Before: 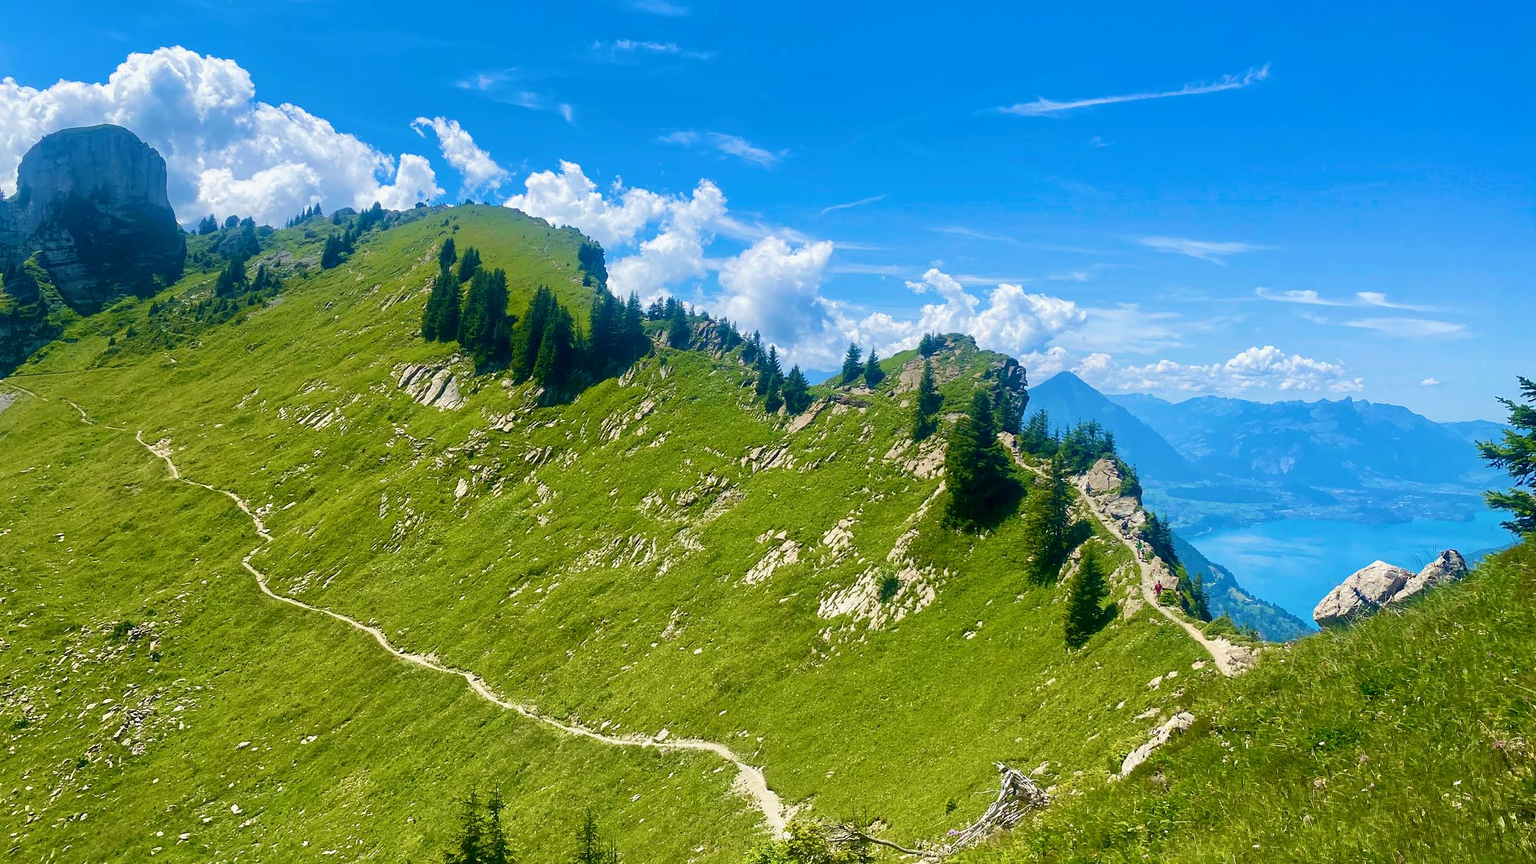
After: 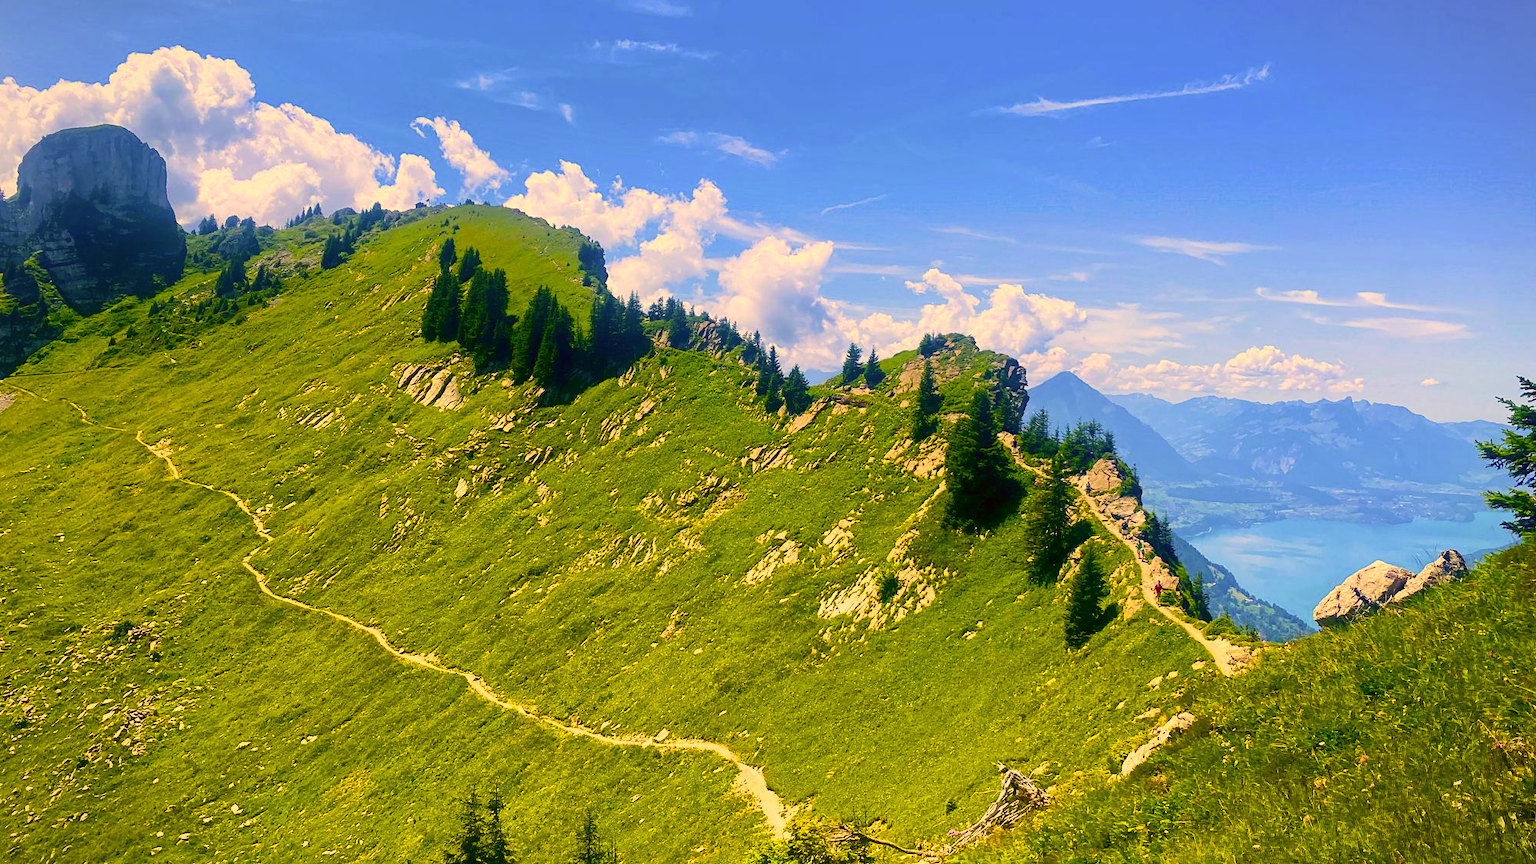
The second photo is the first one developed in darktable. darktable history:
color correction: highlights a* 18.47, highlights b* 34.8, shadows a* 1.82, shadows b* 6.75, saturation 1.02
vignetting: fall-off start 97.57%, fall-off radius 99.28%, width/height ratio 1.368
contrast brightness saturation: contrast 0.168, saturation 0.318
